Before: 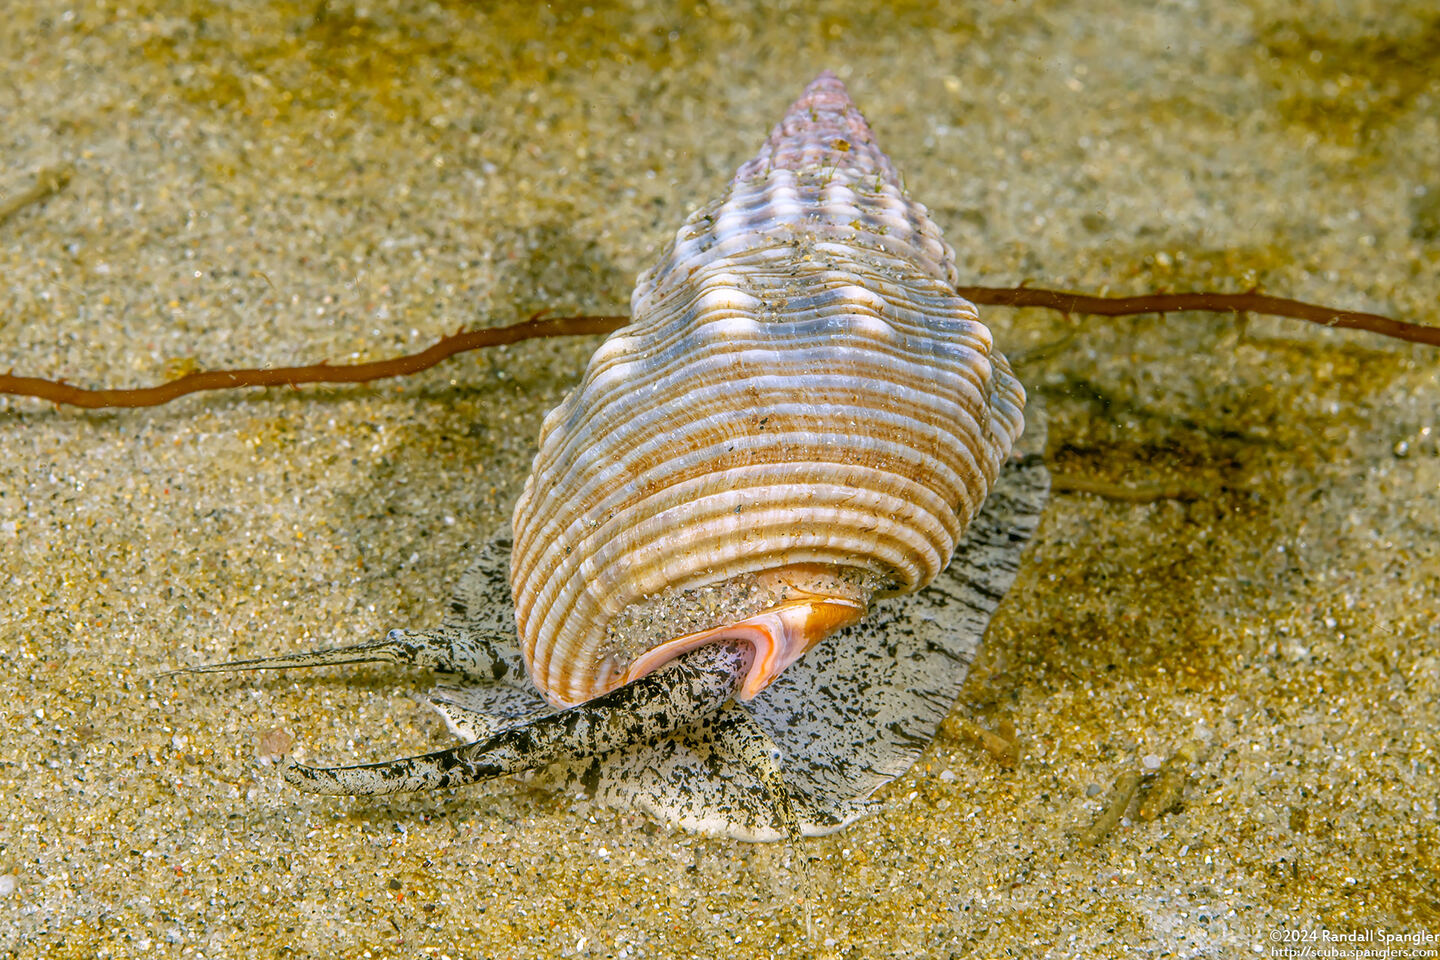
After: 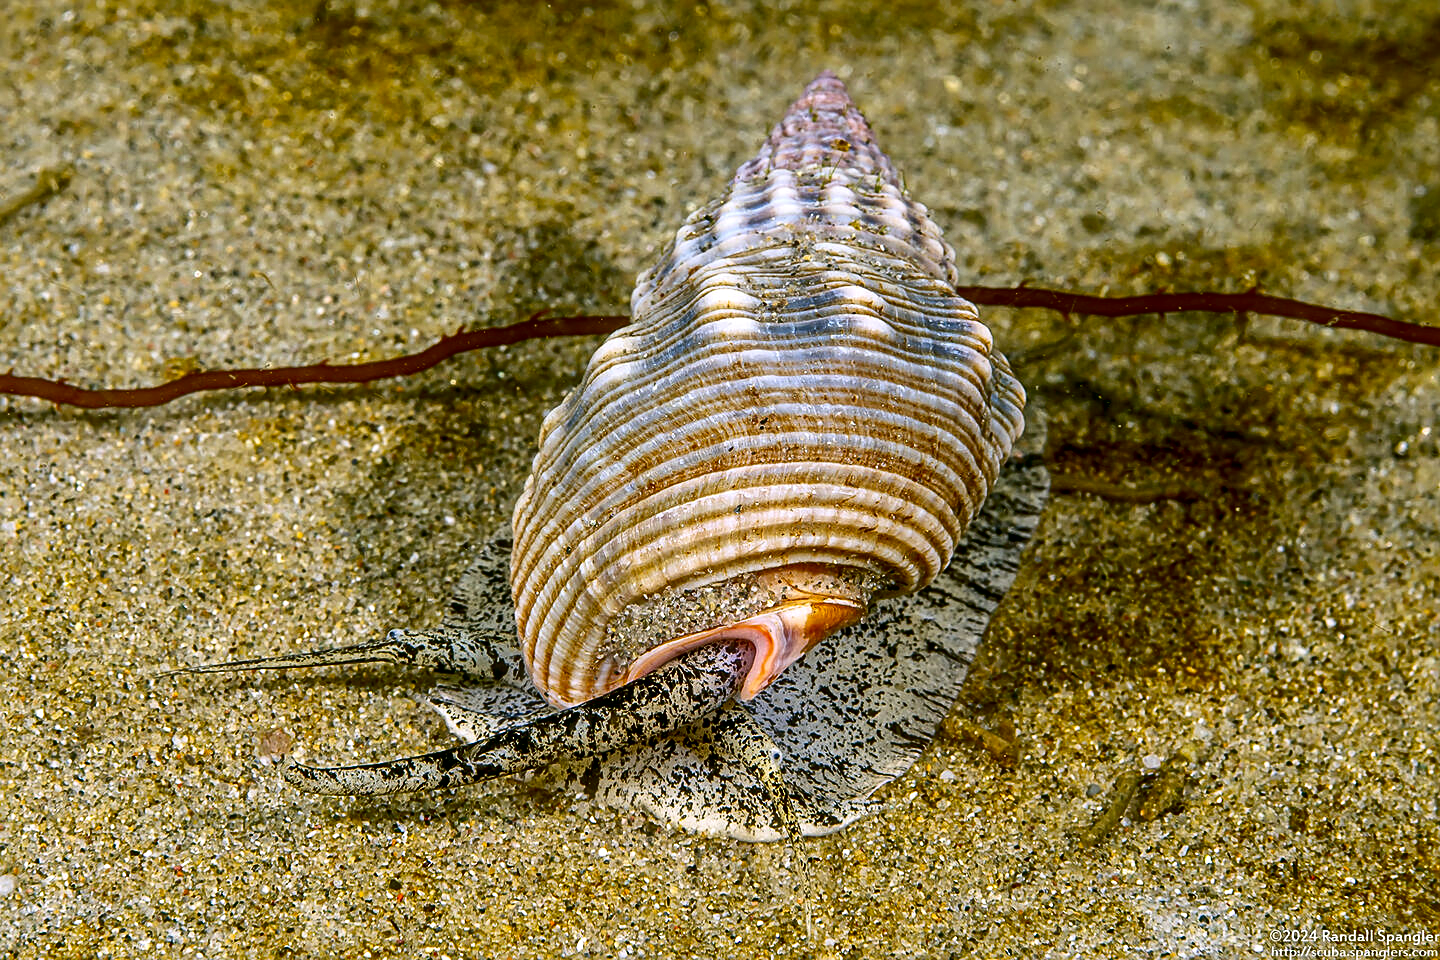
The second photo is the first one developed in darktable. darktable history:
local contrast: mode bilateral grid, contrast 20, coarseness 50, detail 120%, midtone range 0.2
contrast brightness saturation: contrast 0.188, brightness -0.222, saturation 0.114
sharpen: on, module defaults
color correction: highlights b* 0.045
